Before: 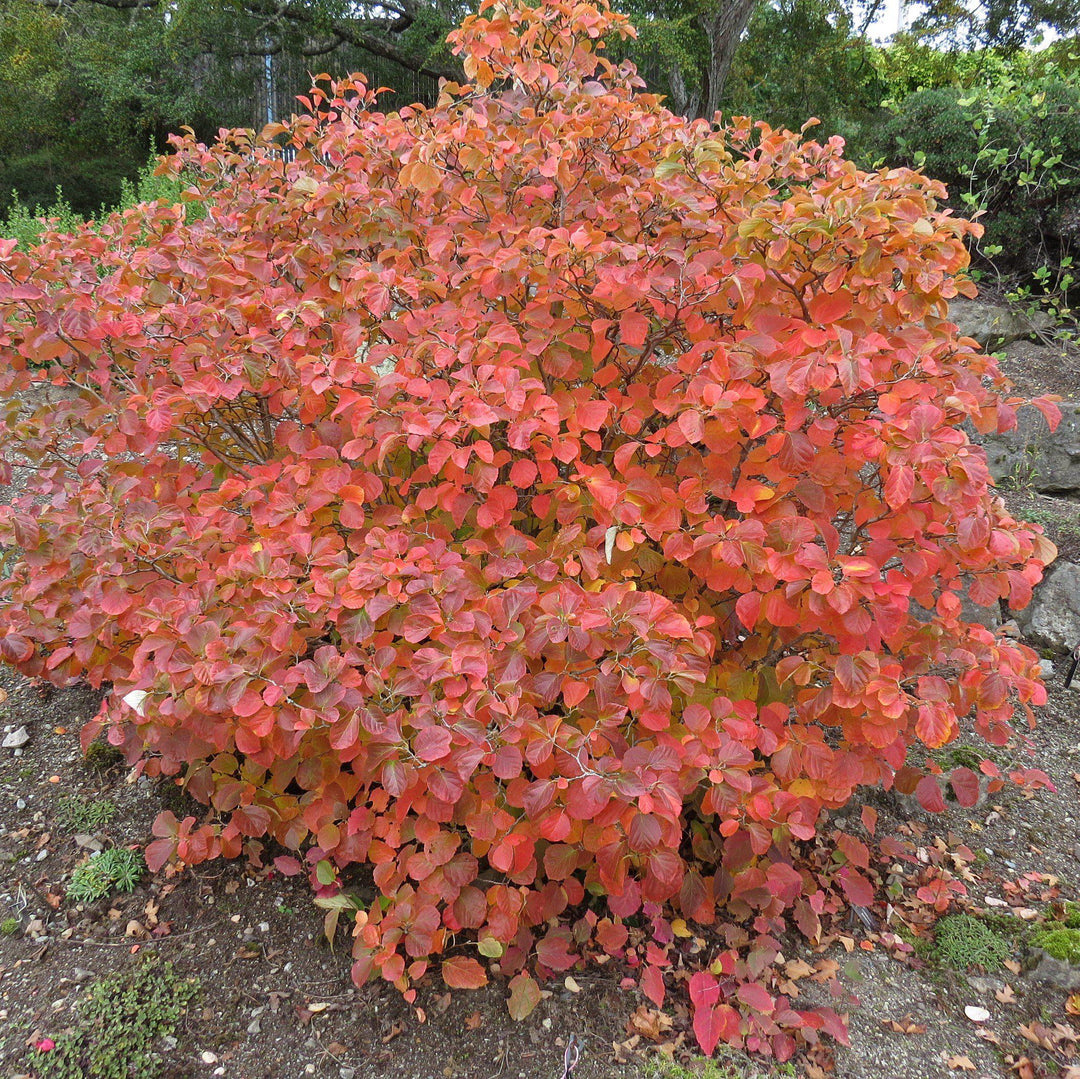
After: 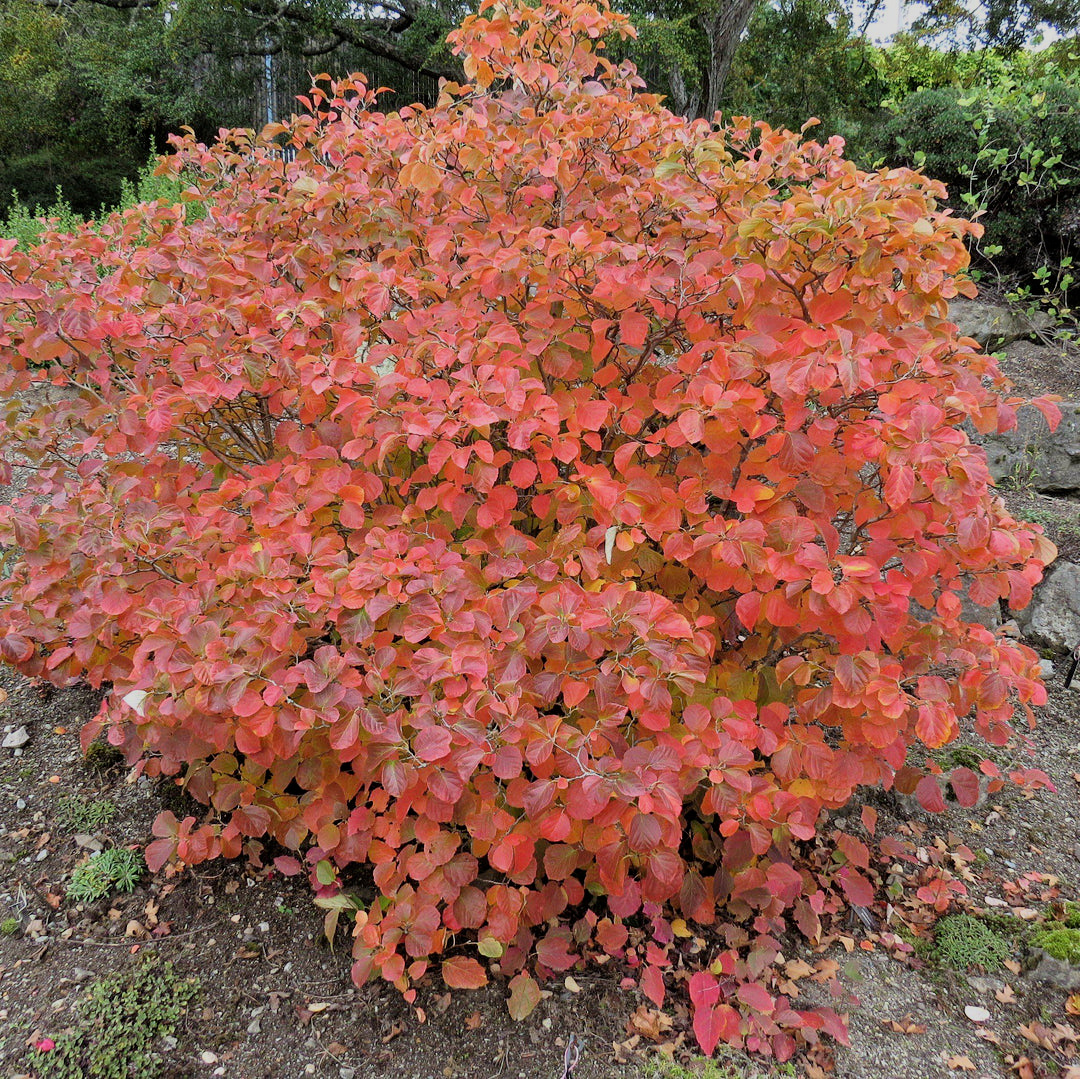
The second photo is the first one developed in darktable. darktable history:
filmic rgb: middle gray luminance 29.05%, black relative exposure -10.4 EV, white relative exposure 5.47 EV, target black luminance 0%, hardness 3.95, latitude 2.08%, contrast 1.122, highlights saturation mix 5.67%, shadows ↔ highlights balance 15.4%, color science v6 (2022)
tone equalizer: on, module defaults
